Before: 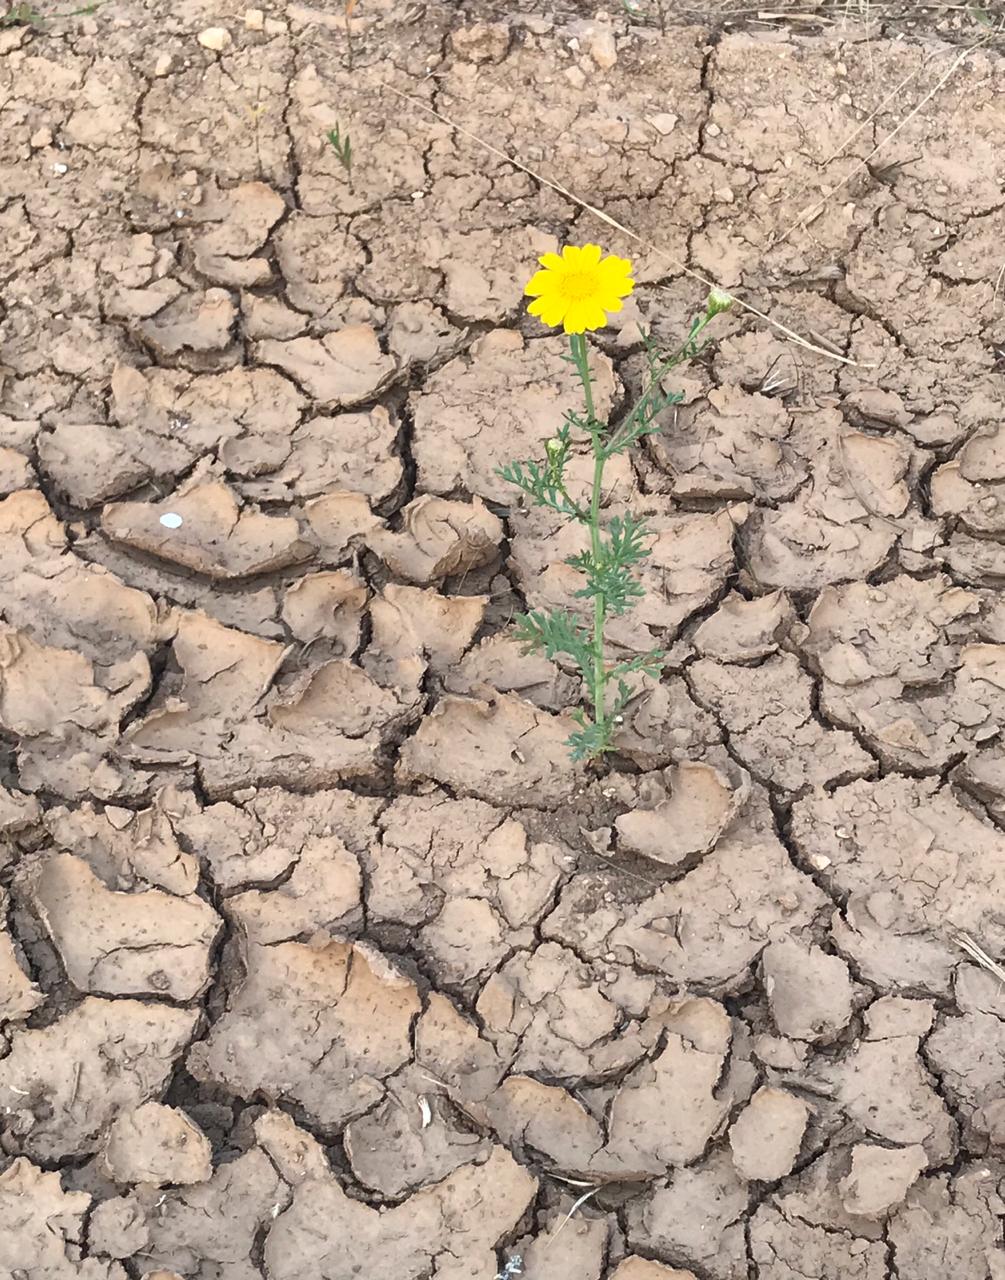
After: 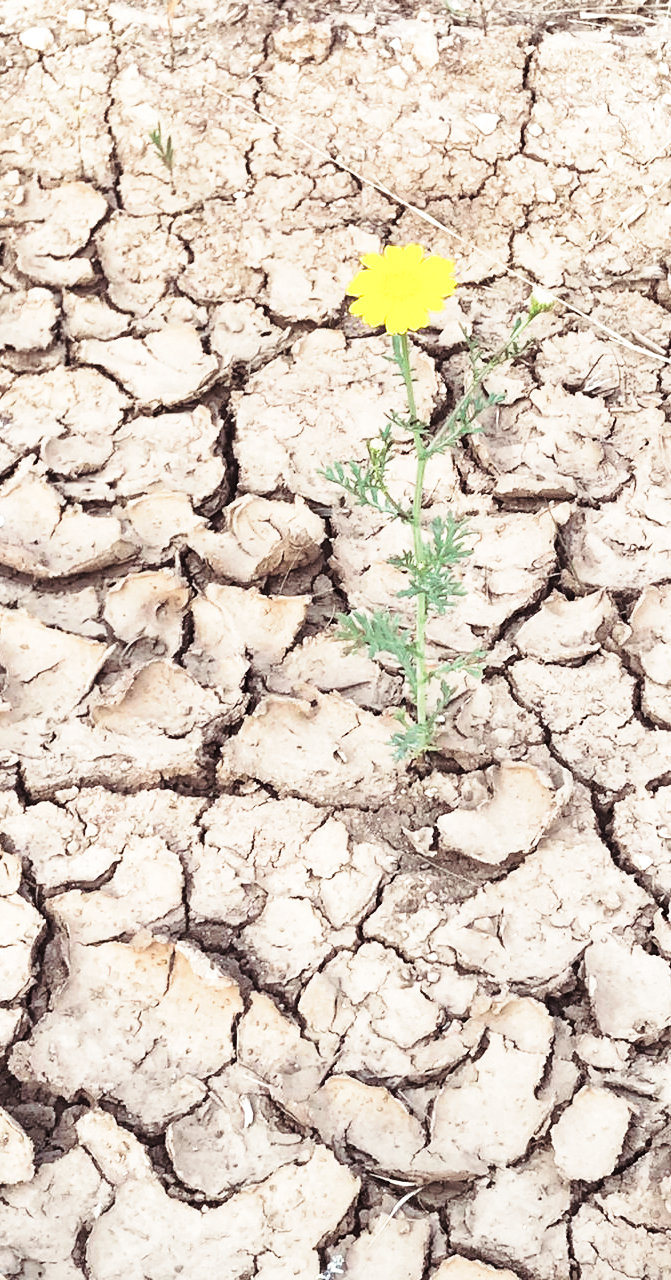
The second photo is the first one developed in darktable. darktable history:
base curve: curves: ch0 [(0, 0) (0.028, 0.03) (0.121, 0.232) (0.46, 0.748) (0.859, 0.968) (1, 1)], preserve colors none
split-toning: shadows › saturation 0.24, highlights › hue 54°, highlights › saturation 0.24
crop and rotate: left 17.732%, right 15.423%
tone equalizer: -8 EV -0.417 EV, -7 EV -0.389 EV, -6 EV -0.333 EV, -5 EV -0.222 EV, -3 EV 0.222 EV, -2 EV 0.333 EV, -1 EV 0.389 EV, +0 EV 0.417 EV, edges refinement/feathering 500, mask exposure compensation -1.57 EV, preserve details no
